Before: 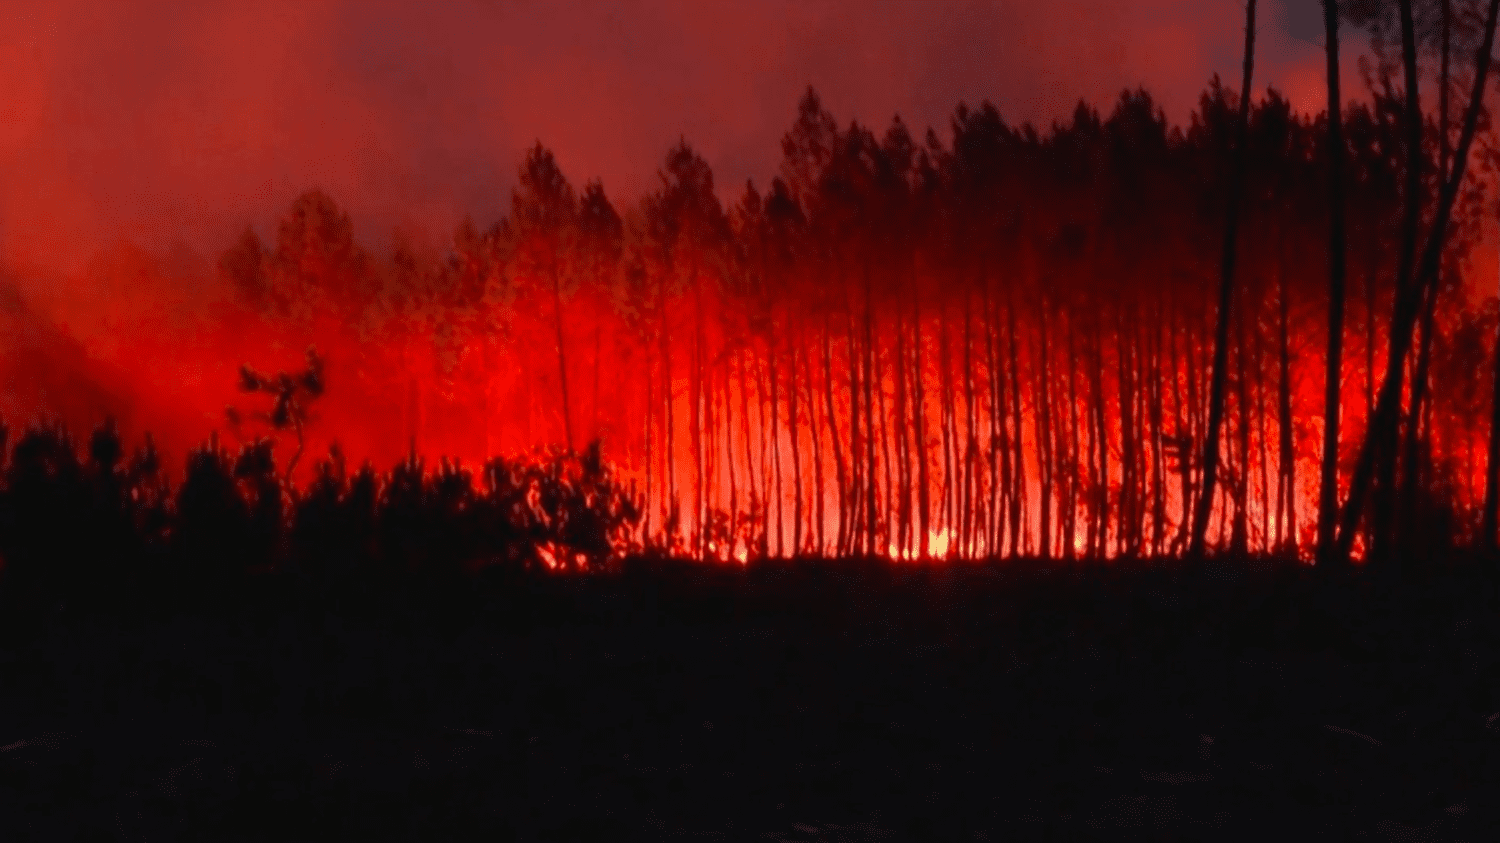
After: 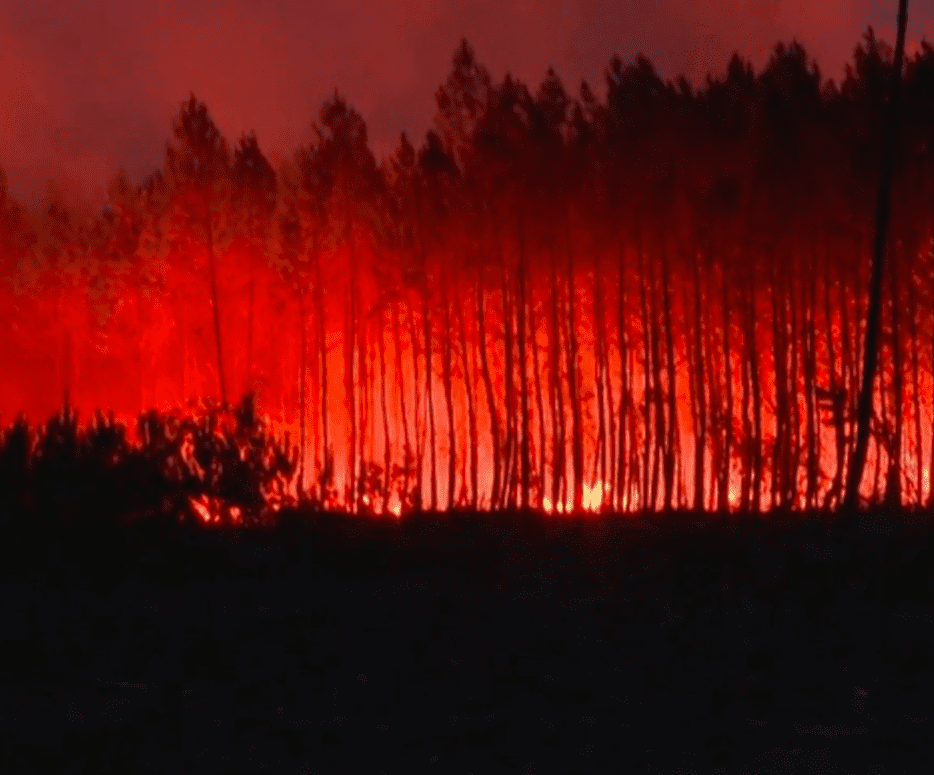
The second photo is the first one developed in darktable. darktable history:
crop and rotate: left 23.109%, top 5.633%, right 14.578%, bottom 2.317%
